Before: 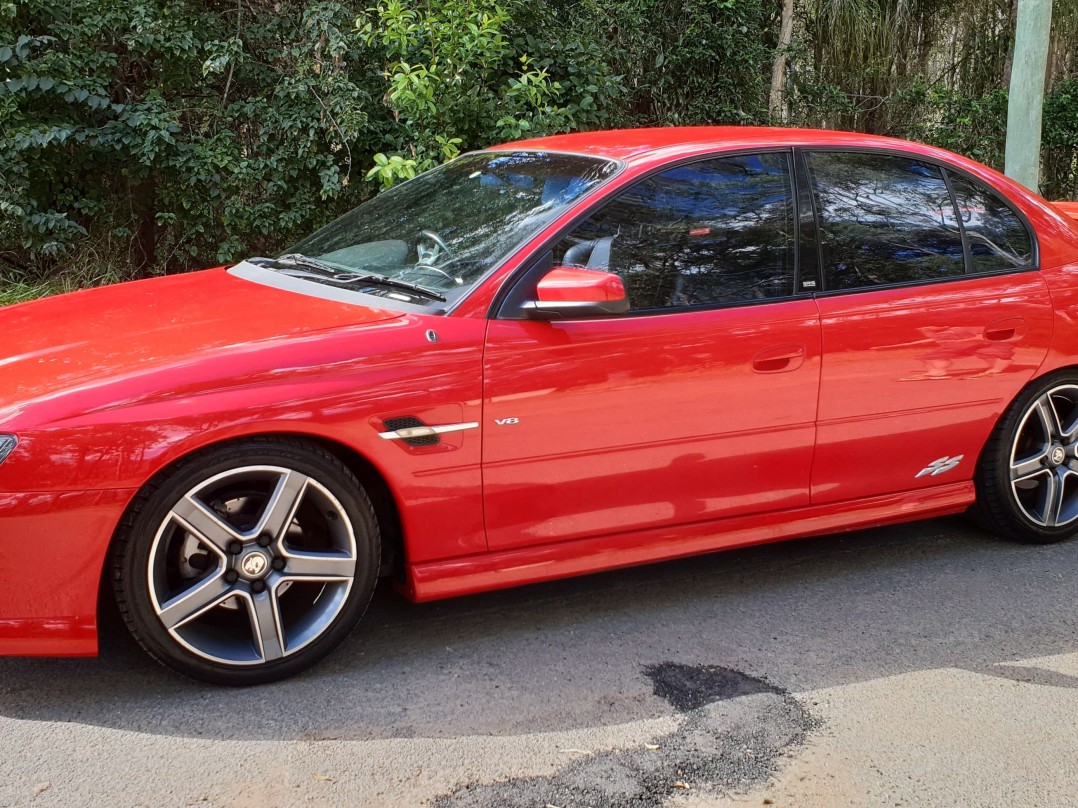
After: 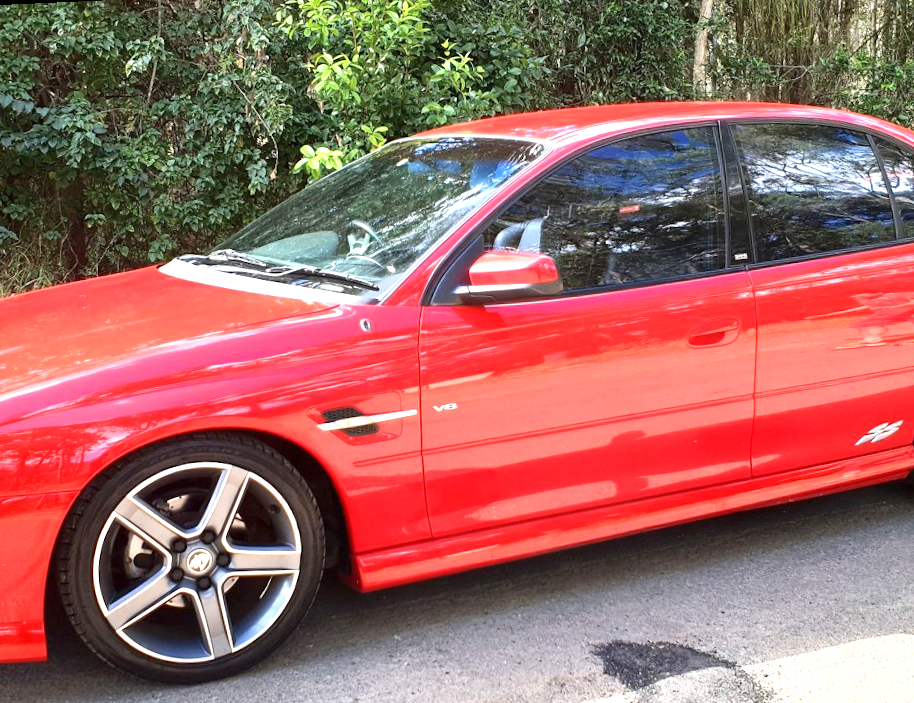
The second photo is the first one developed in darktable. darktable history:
rotate and perspective: rotation -2.56°, automatic cropping off
crop and rotate: left 7.196%, top 4.574%, right 10.605%, bottom 13.178%
exposure: black level correction 0, exposure 1.2 EV, compensate exposure bias true, compensate highlight preservation false
